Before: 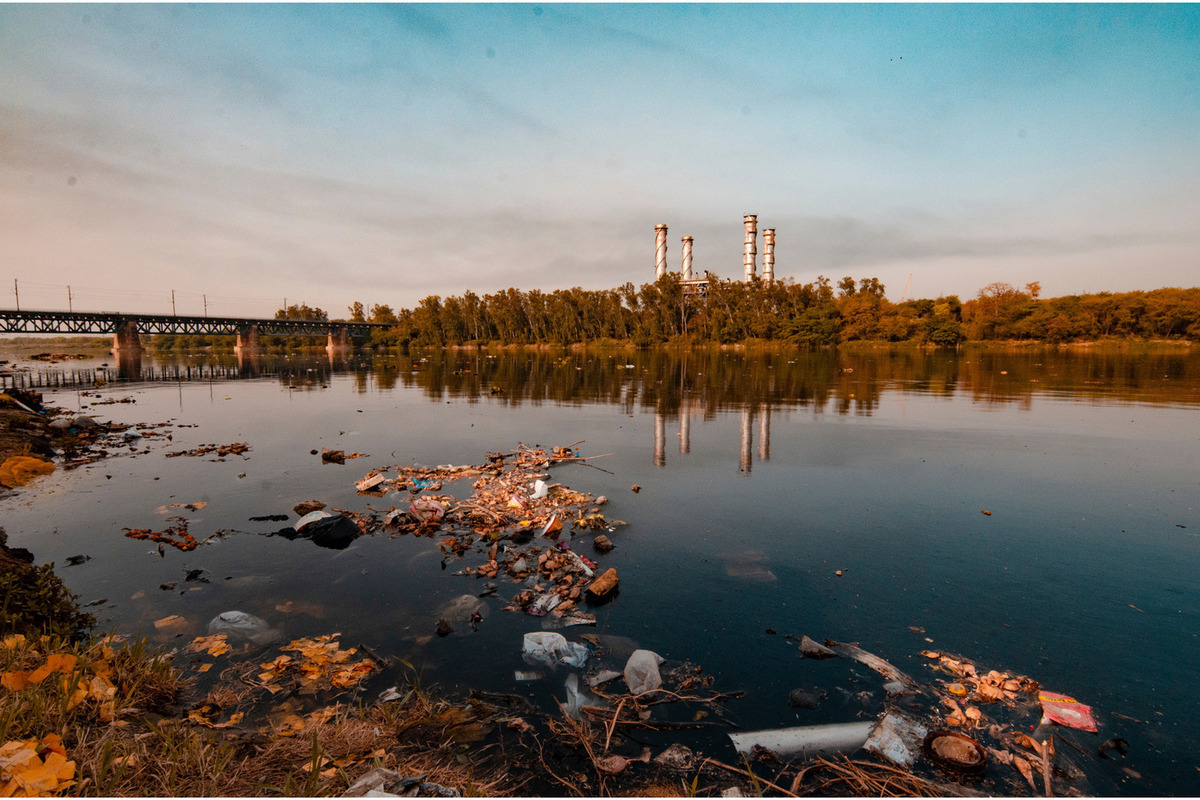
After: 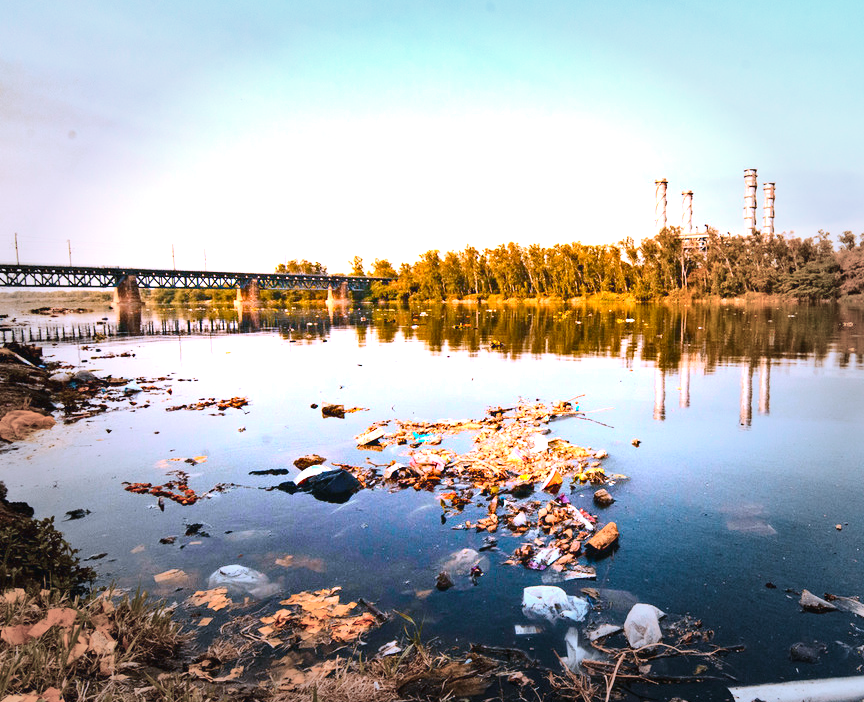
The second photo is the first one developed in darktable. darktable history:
crop: top 5.803%, right 27.864%, bottom 5.804%
white balance: red 0.871, blue 1.249
tone curve: curves: ch0 [(0, 0) (0.091, 0.077) (0.517, 0.574) (0.745, 0.82) (0.844, 0.908) (0.909, 0.942) (1, 0.973)]; ch1 [(0, 0) (0.437, 0.404) (0.5, 0.5) (0.534, 0.554) (0.58, 0.603) (0.616, 0.649) (1, 1)]; ch2 [(0, 0) (0.442, 0.415) (0.5, 0.5) (0.535, 0.557) (0.585, 0.62) (1, 1)], color space Lab, independent channels, preserve colors none
tone equalizer: -8 EV -0.417 EV, -7 EV -0.389 EV, -6 EV -0.333 EV, -5 EV -0.222 EV, -3 EV 0.222 EV, -2 EV 0.333 EV, -1 EV 0.389 EV, +0 EV 0.417 EV, edges refinement/feathering 500, mask exposure compensation -1.57 EV, preserve details no
color balance rgb: shadows lift › chroma 2%, shadows lift › hue 219.6°, power › hue 313.2°, highlights gain › chroma 3%, highlights gain › hue 75.6°, global offset › luminance 0.5%, perceptual saturation grading › global saturation 15.33%, perceptual saturation grading › highlights -19.33%, perceptual saturation grading › shadows 20%, global vibrance 20%
vignetting: fall-off start 48.41%, automatic ratio true, width/height ratio 1.29, unbound false
exposure: black level correction 0, exposure 1.975 EV, compensate exposure bias true, compensate highlight preservation false
